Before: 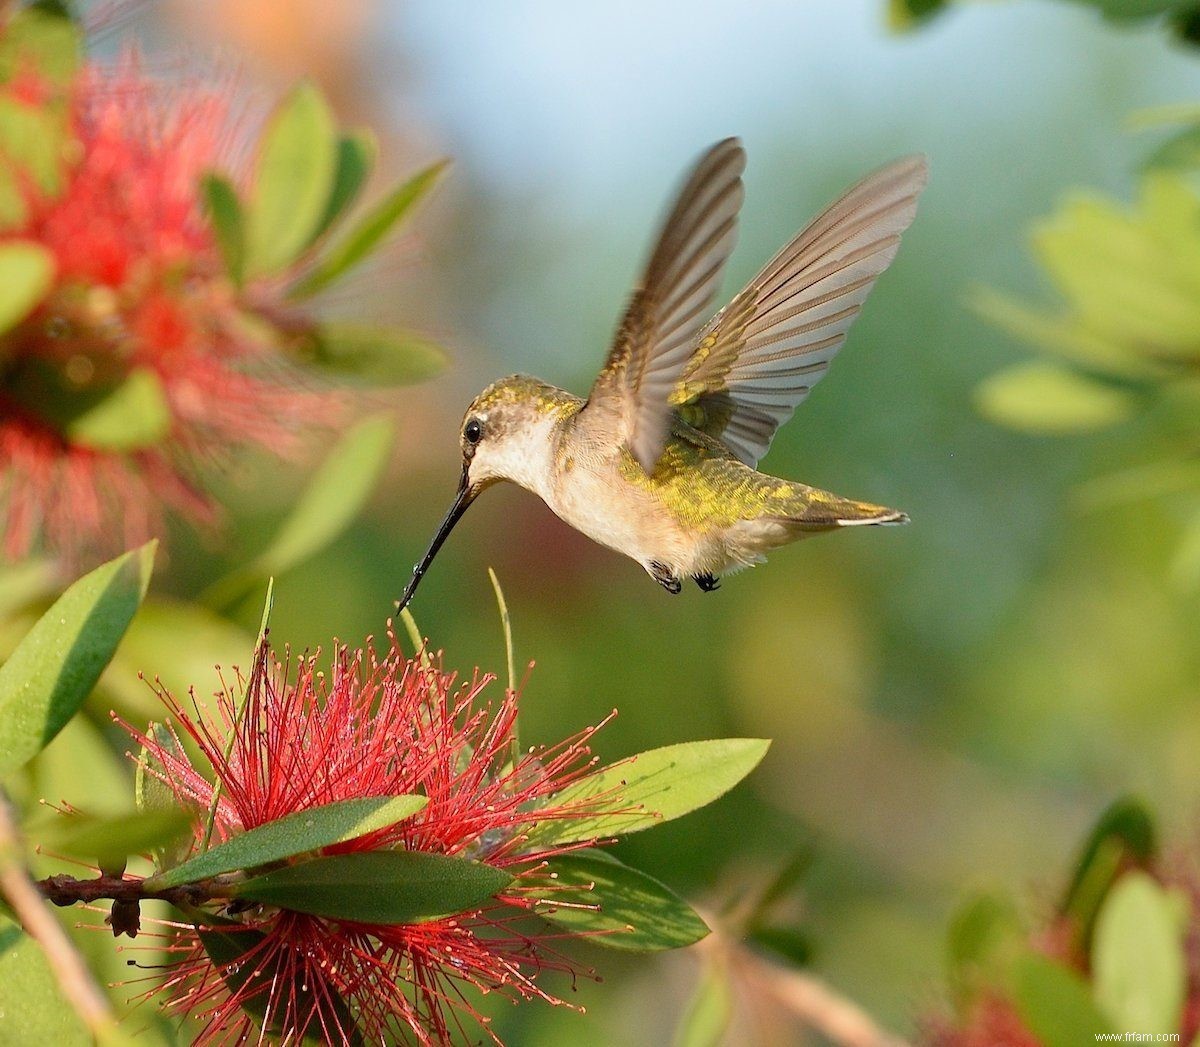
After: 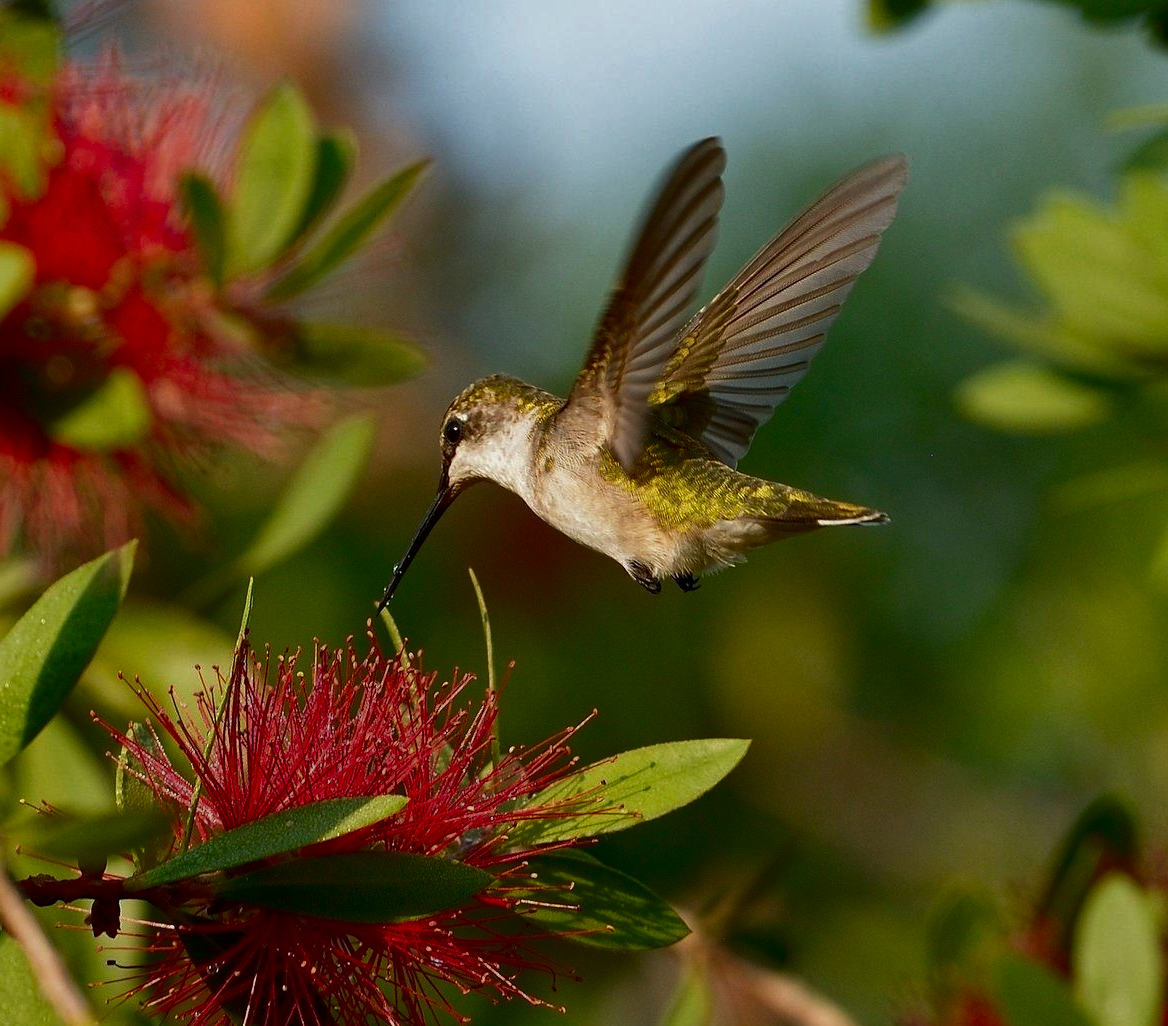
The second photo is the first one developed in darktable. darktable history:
contrast brightness saturation: brightness -0.533
crop: left 1.731%, right 0.281%, bottom 1.961%
tone equalizer: edges refinement/feathering 500, mask exposure compensation -1.57 EV, preserve details no
